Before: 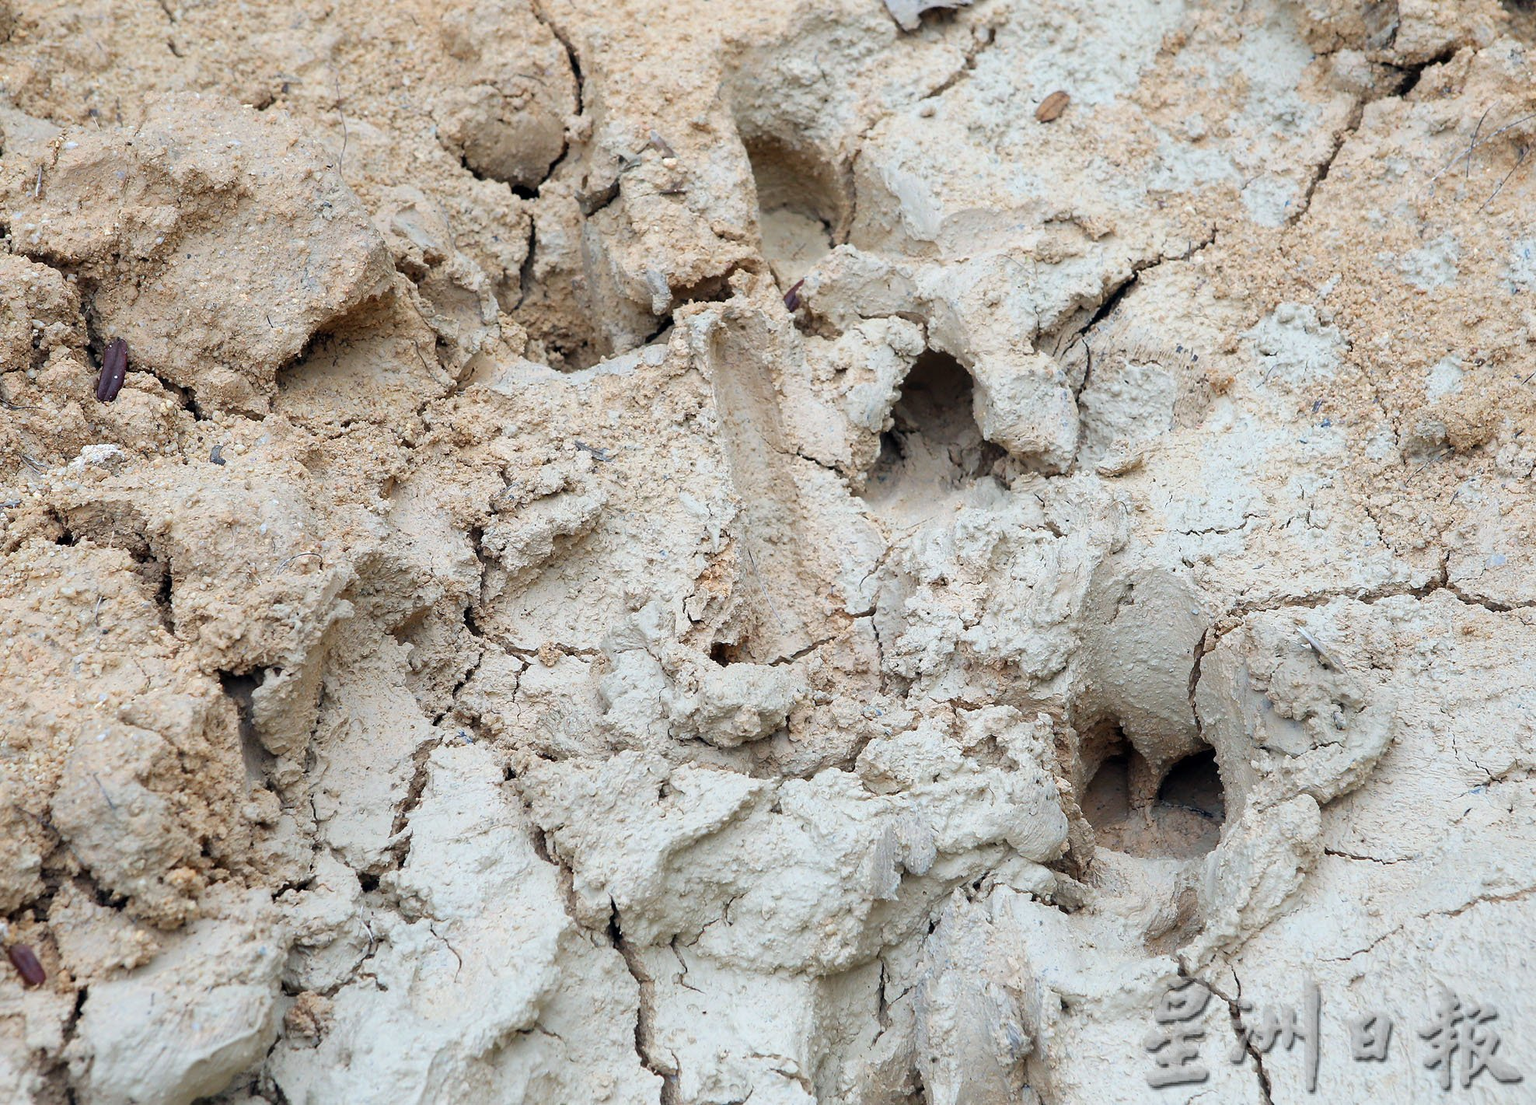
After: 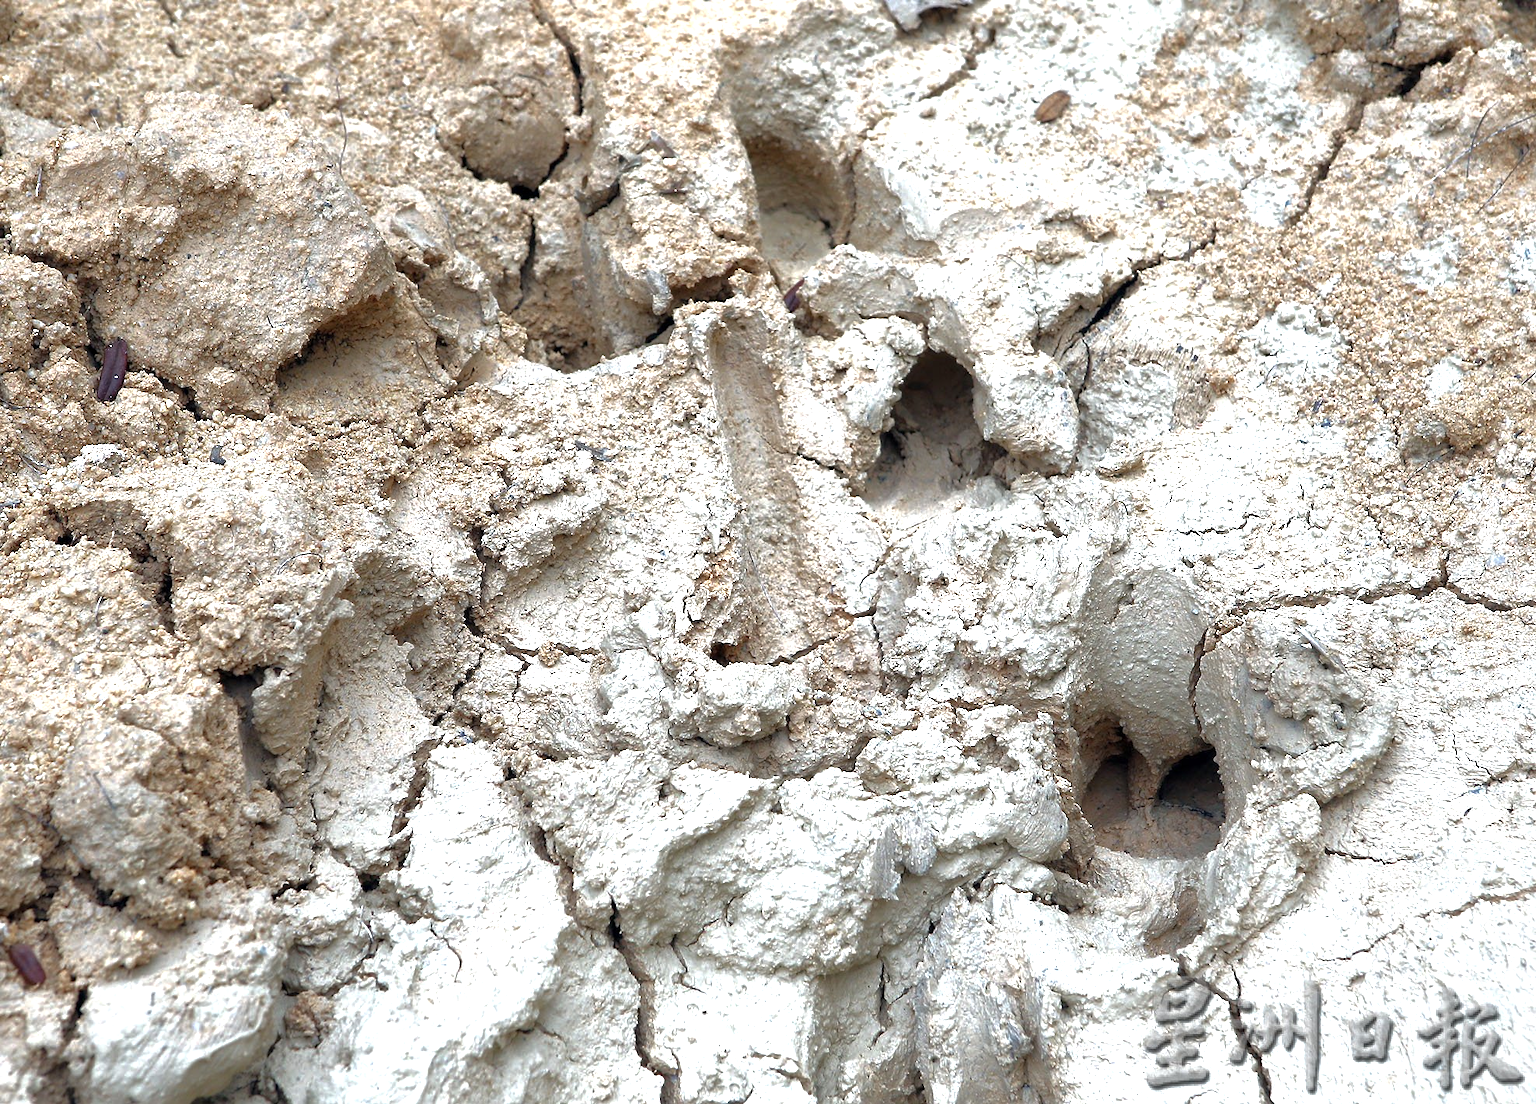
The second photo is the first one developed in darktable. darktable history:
exposure: exposure 0.722 EV, compensate highlight preservation false
base curve: curves: ch0 [(0, 0) (0.841, 0.609) (1, 1)]
